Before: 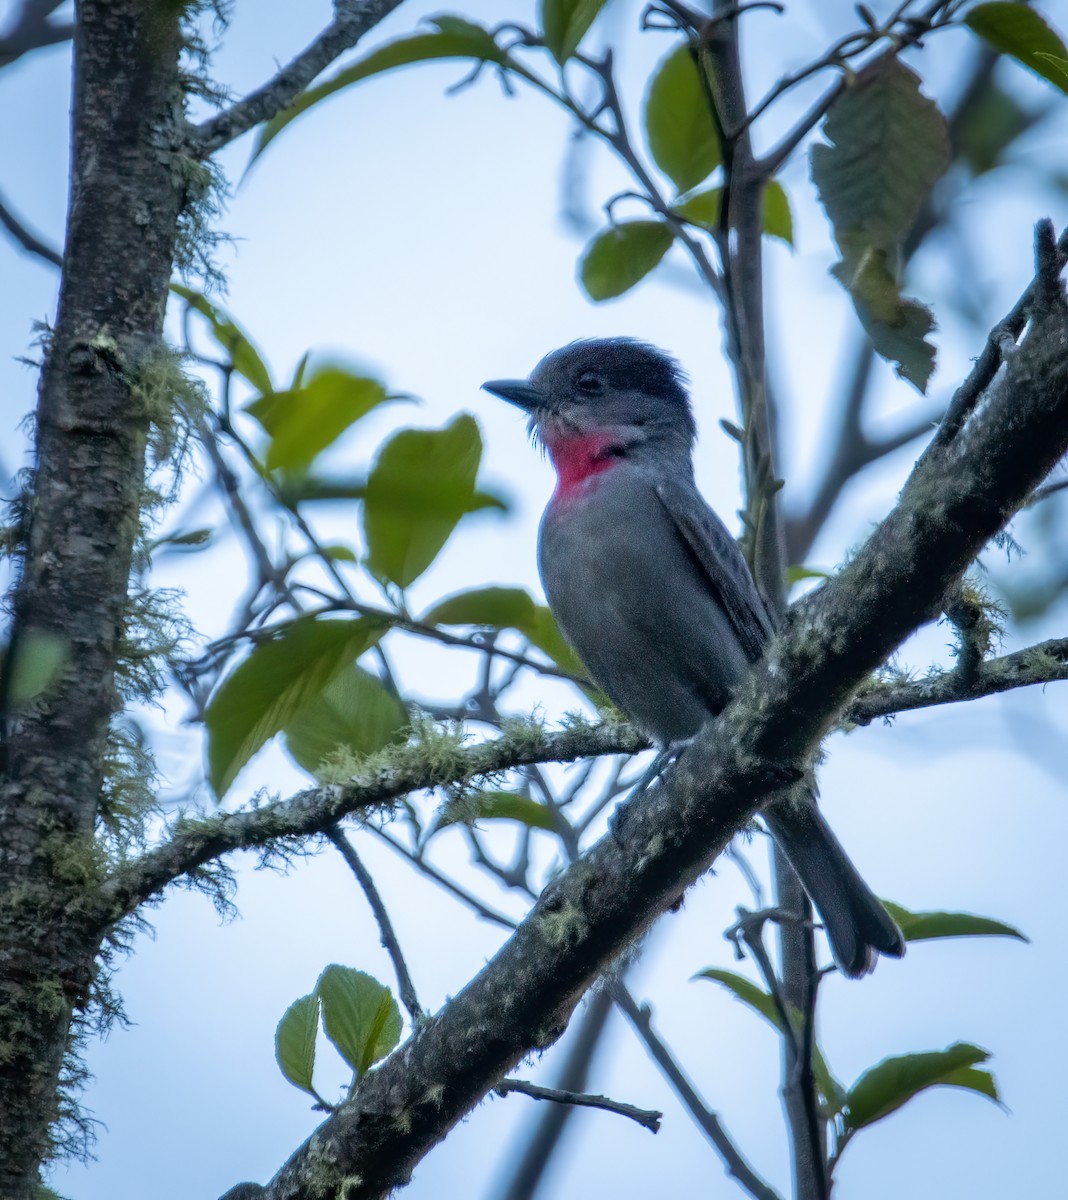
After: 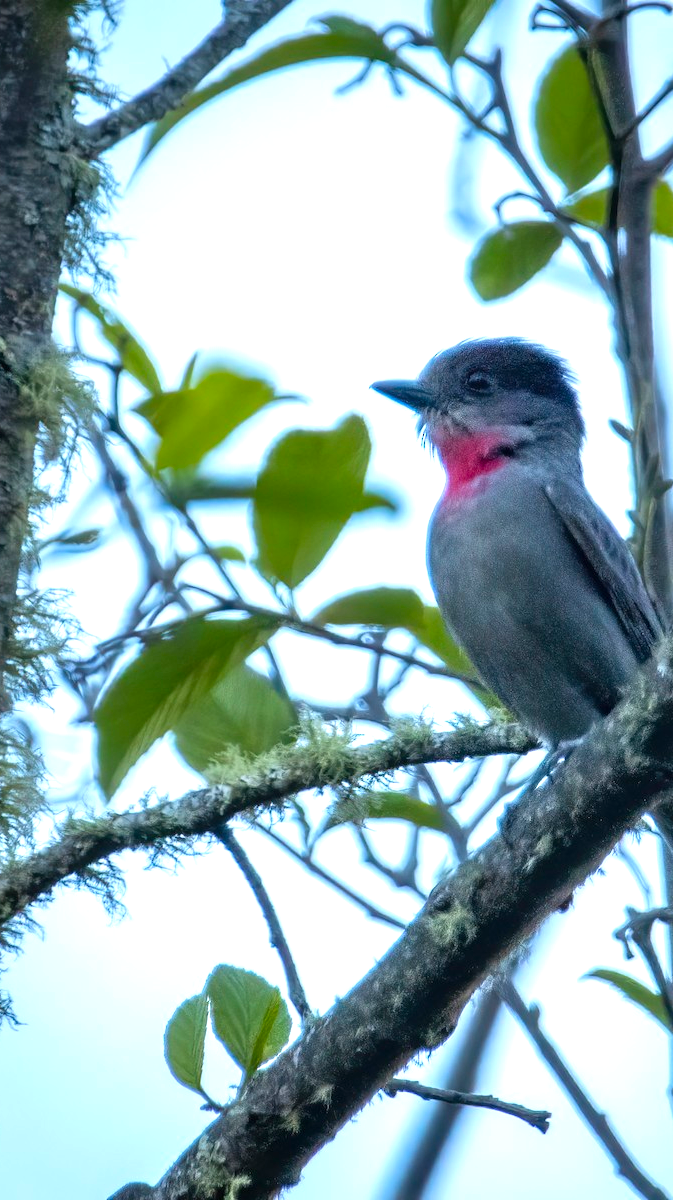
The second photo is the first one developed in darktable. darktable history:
exposure: black level correction 0, exposure 0.695 EV, compensate exposure bias true, compensate highlight preservation false
crop: left 10.399%, right 26.576%
